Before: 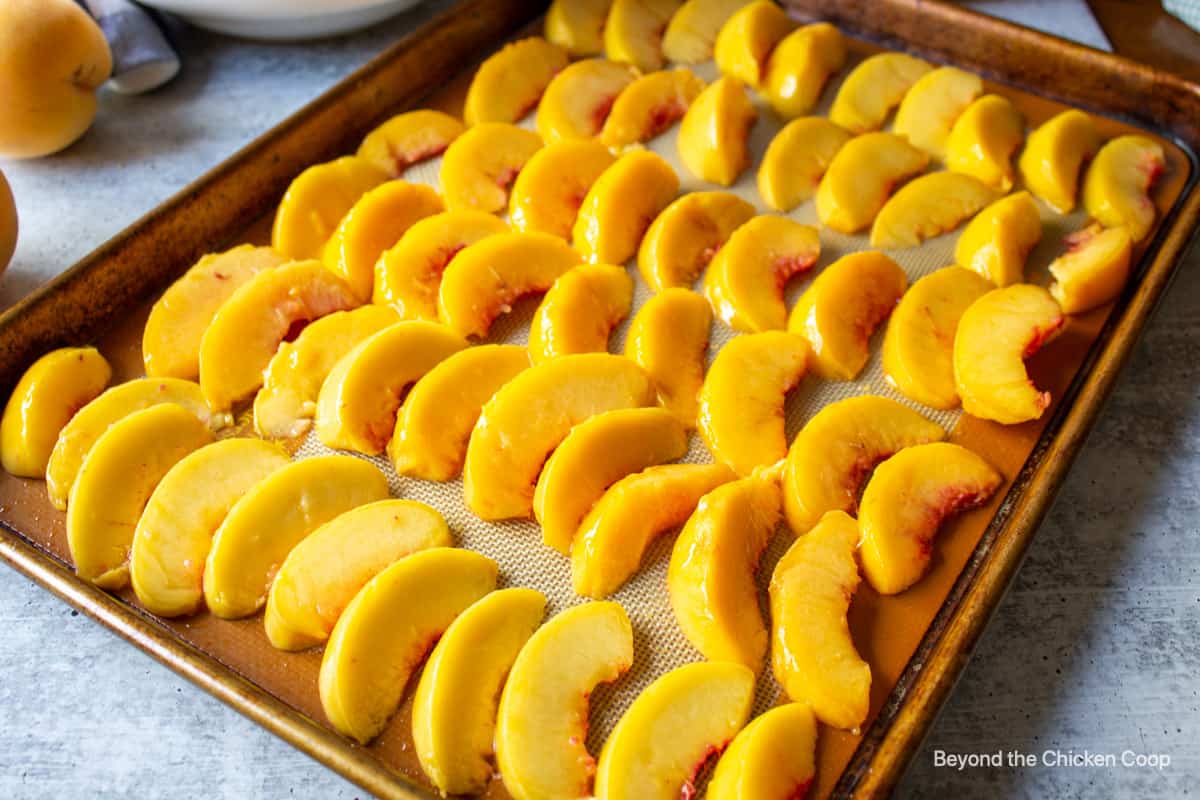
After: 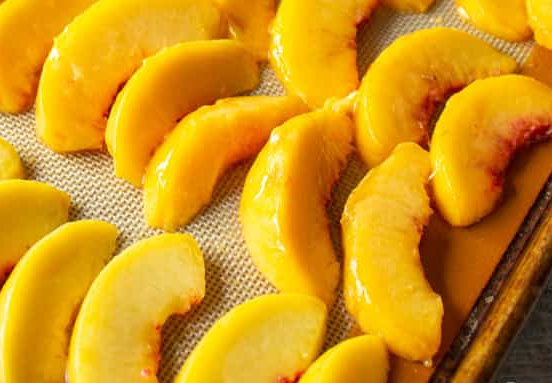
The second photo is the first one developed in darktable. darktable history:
crop: left 35.749%, top 46.116%, right 18.193%, bottom 5.952%
